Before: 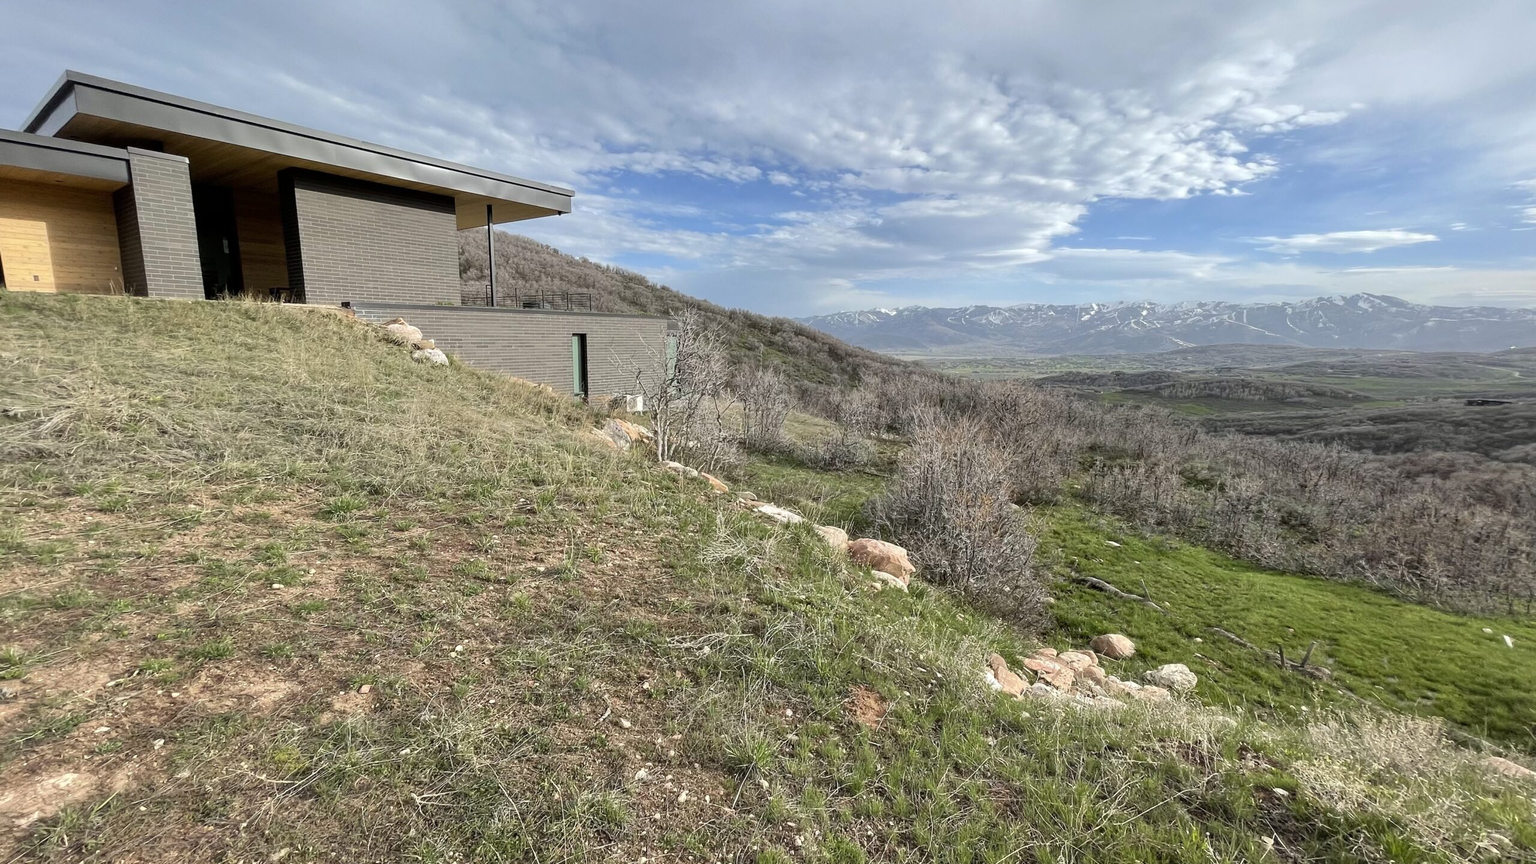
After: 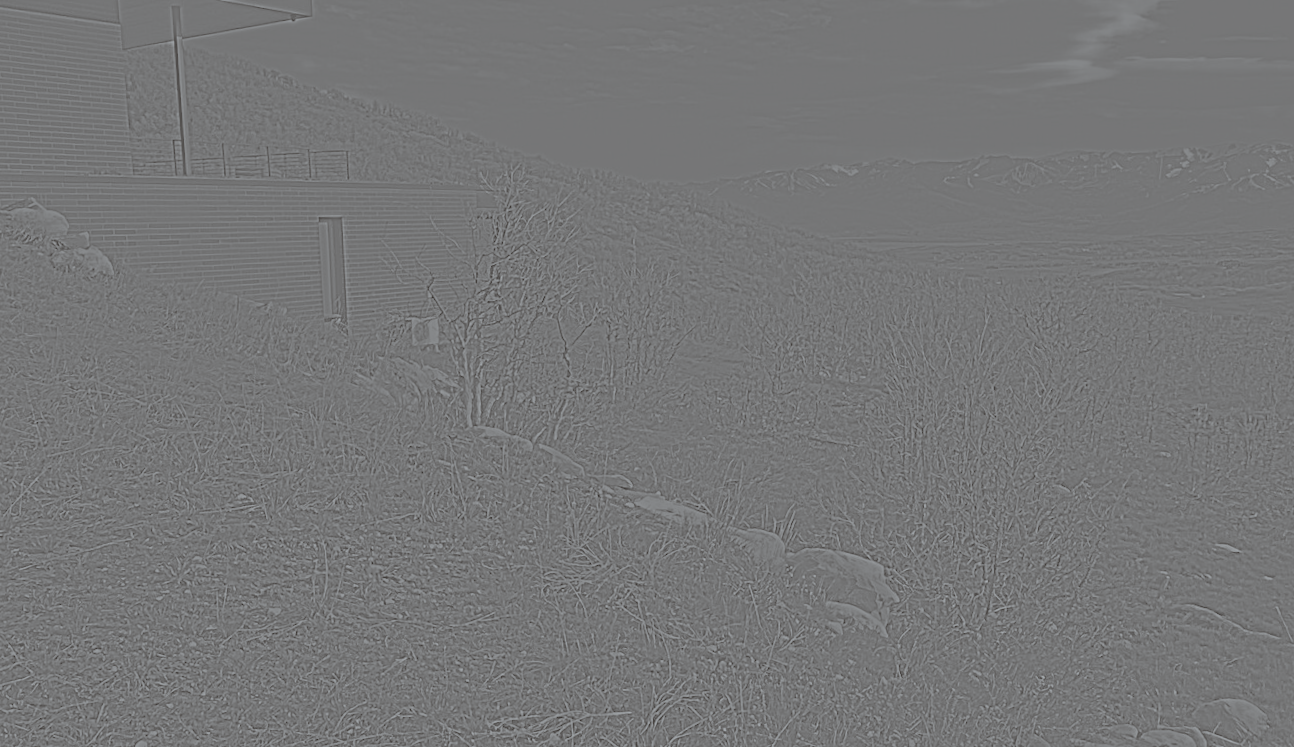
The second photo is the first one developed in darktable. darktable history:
color correction: highlights a* -3.28, highlights b* -6.24, shadows a* 3.1, shadows b* 5.19
crop: left 25%, top 25%, right 25%, bottom 25%
contrast brightness saturation: saturation -0.05
fill light: exposure -2 EV, width 8.6
highpass: sharpness 5.84%, contrast boost 8.44%
exposure: black level correction -0.002, exposure 0.708 EV, compensate exposure bias true, compensate highlight preservation false
rotate and perspective: rotation -1.24°, automatic cropping off
